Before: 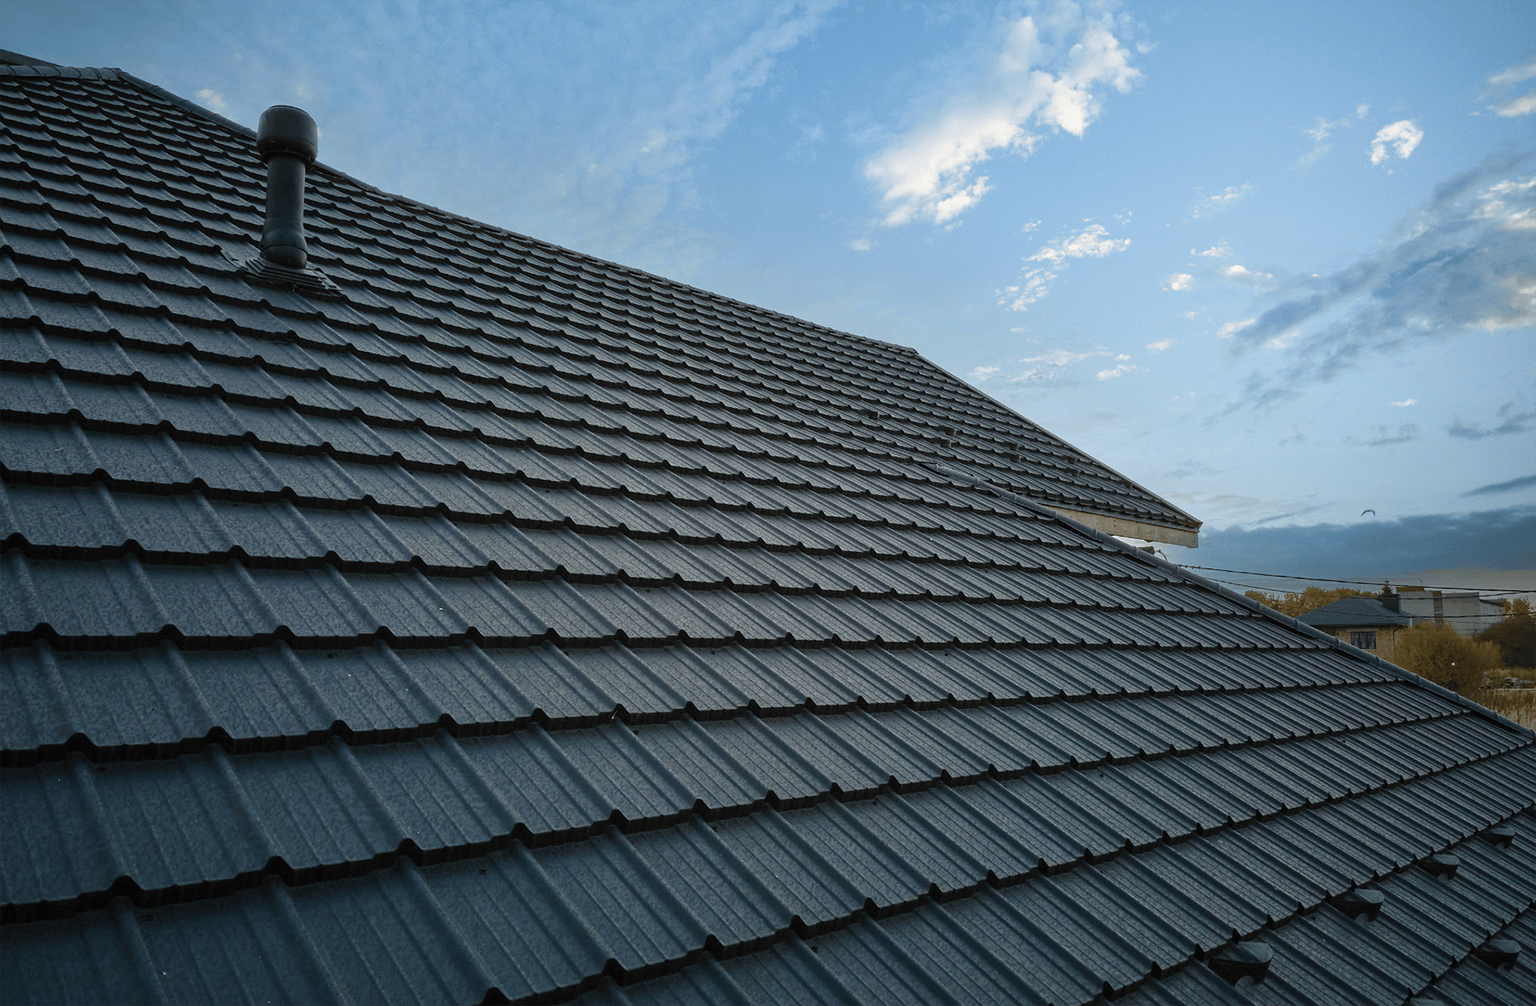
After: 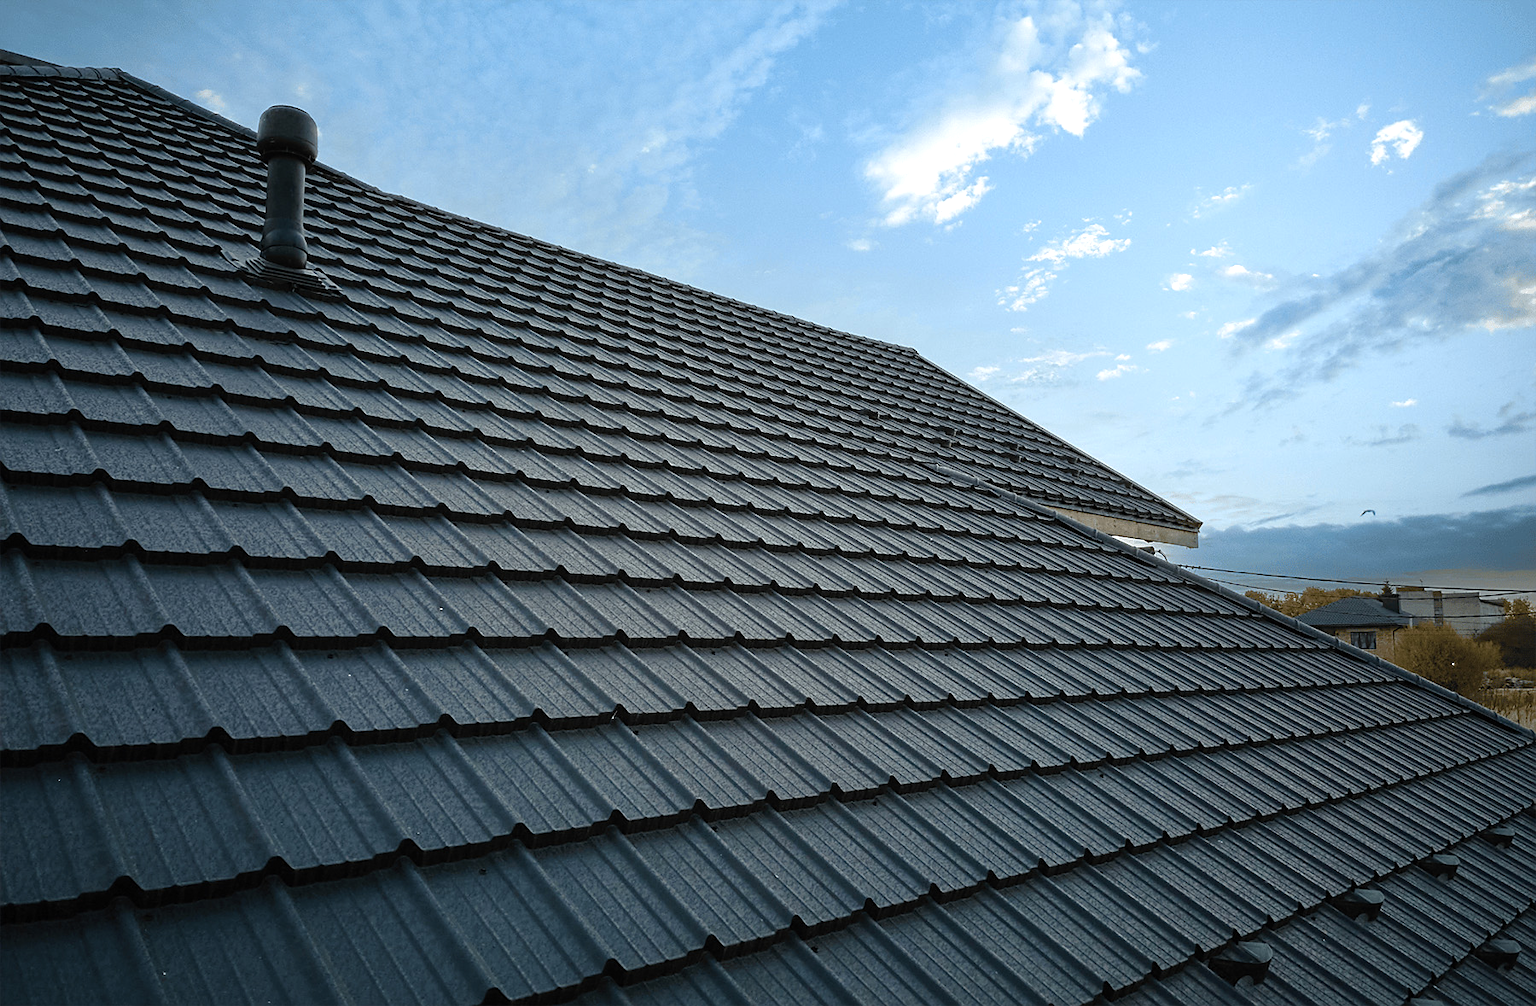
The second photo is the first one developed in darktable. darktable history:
sharpen: radius 1.831, amount 0.392, threshold 1.337
tone equalizer: -8 EV -0.38 EV, -7 EV -0.403 EV, -6 EV -0.299 EV, -5 EV -0.211 EV, -3 EV 0.203 EV, -2 EV 0.306 EV, -1 EV 0.396 EV, +0 EV 0.433 EV
